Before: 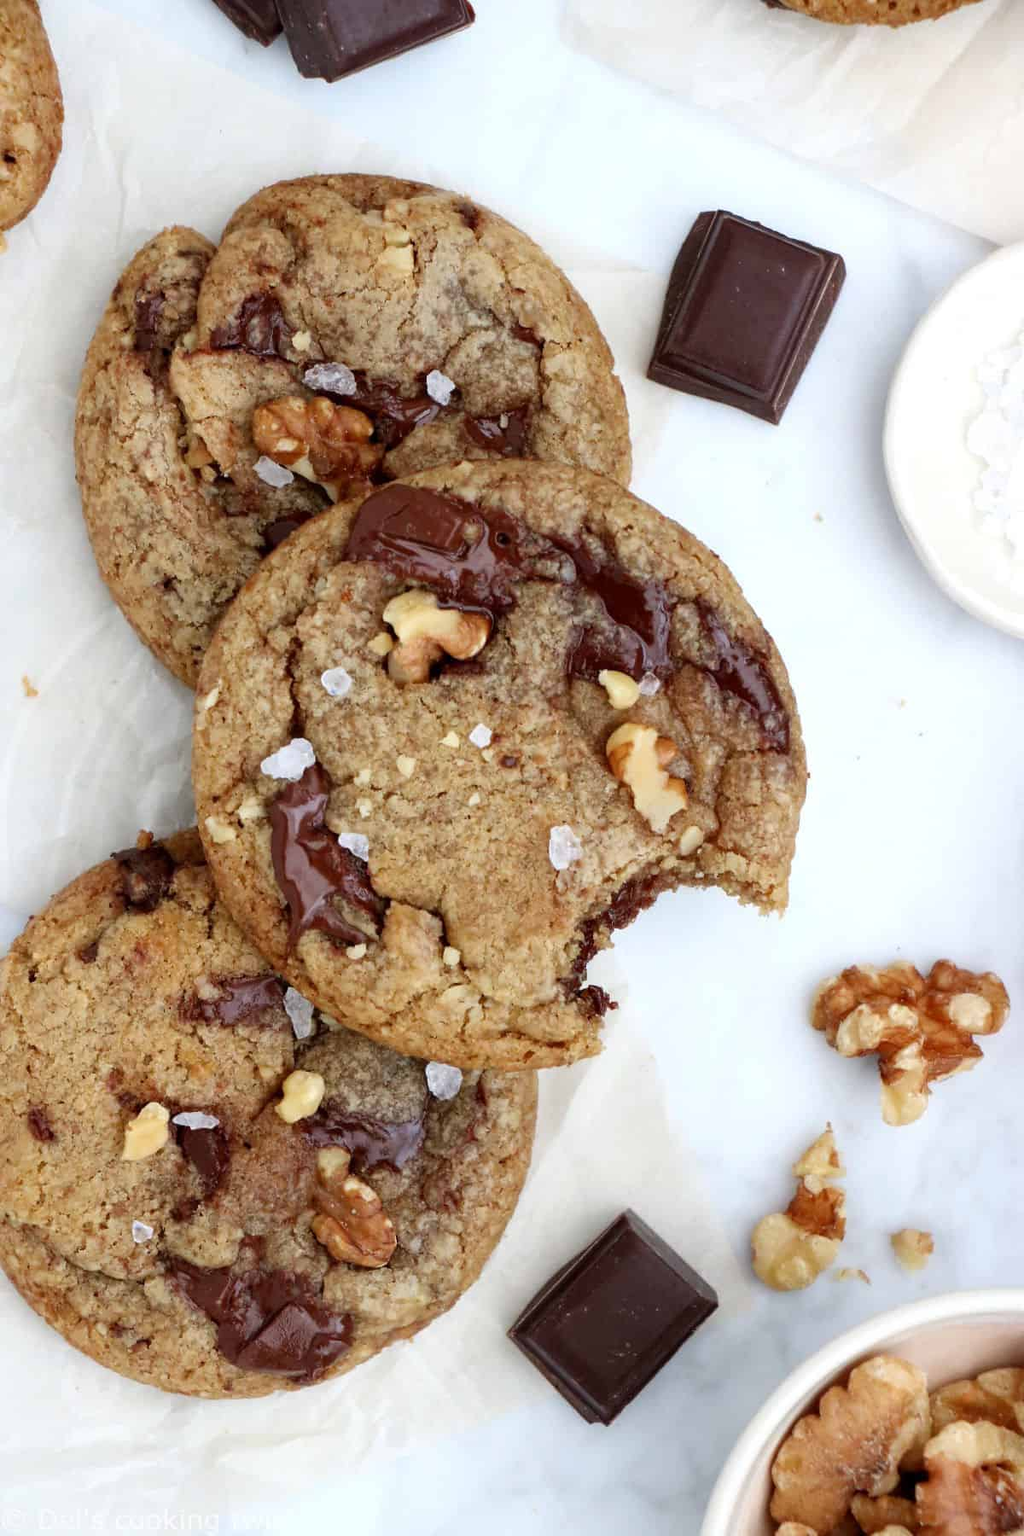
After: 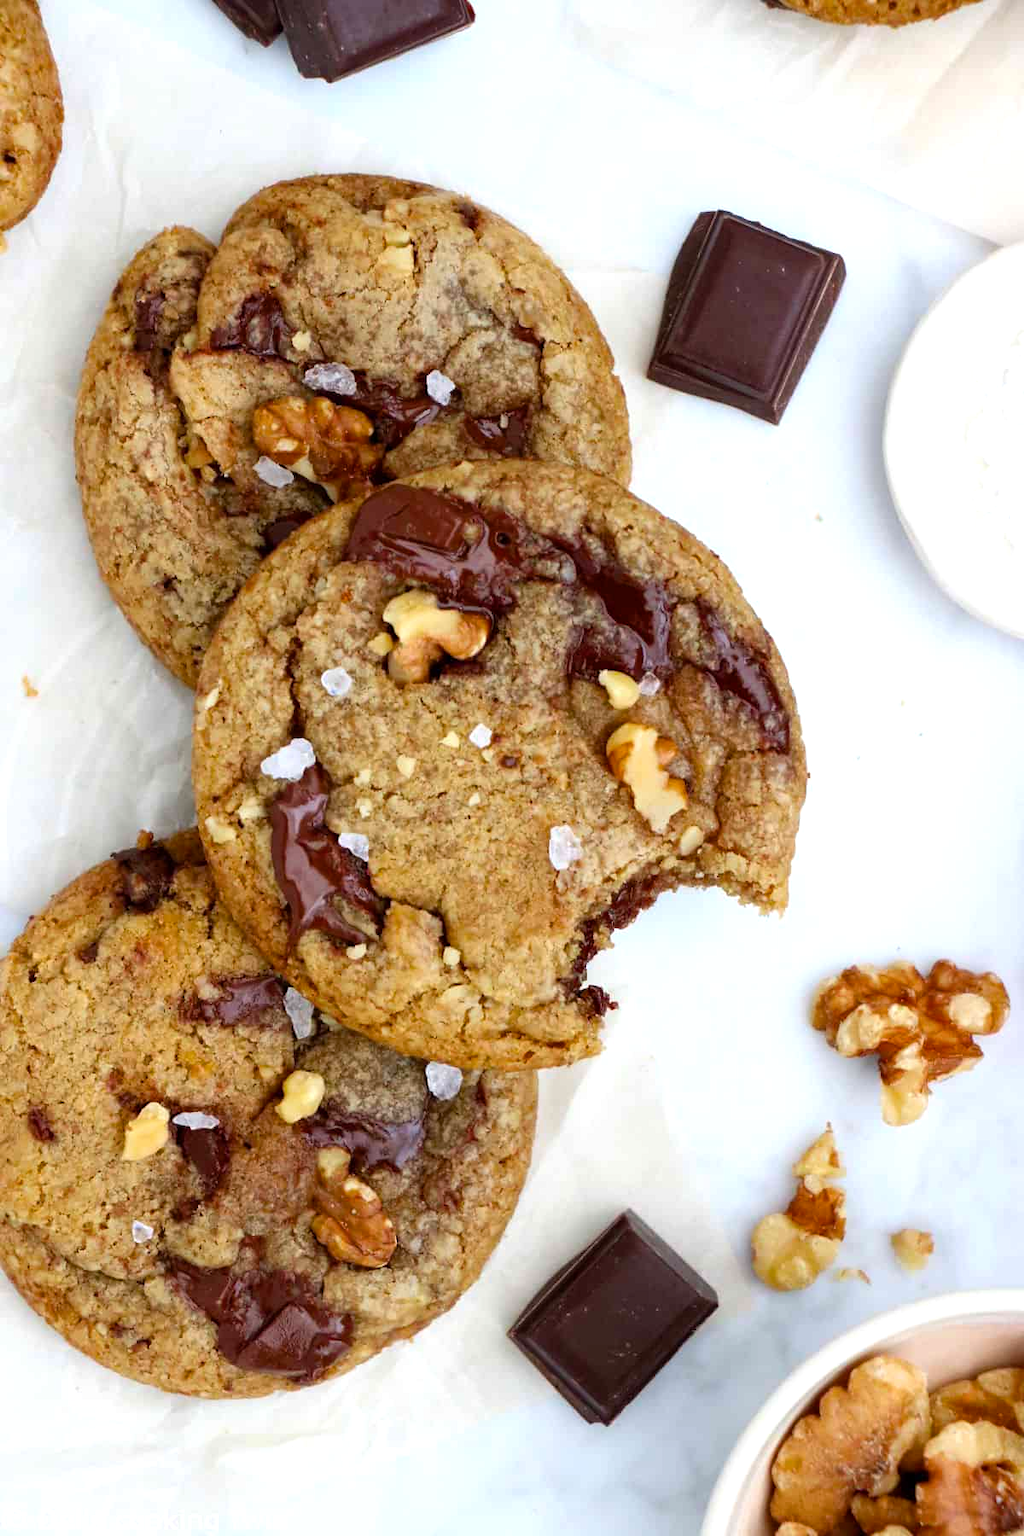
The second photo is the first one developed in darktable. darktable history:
color balance rgb: highlights gain › luminance 15.038%, perceptual saturation grading › global saturation 19.761%, global vibrance 20.317%
